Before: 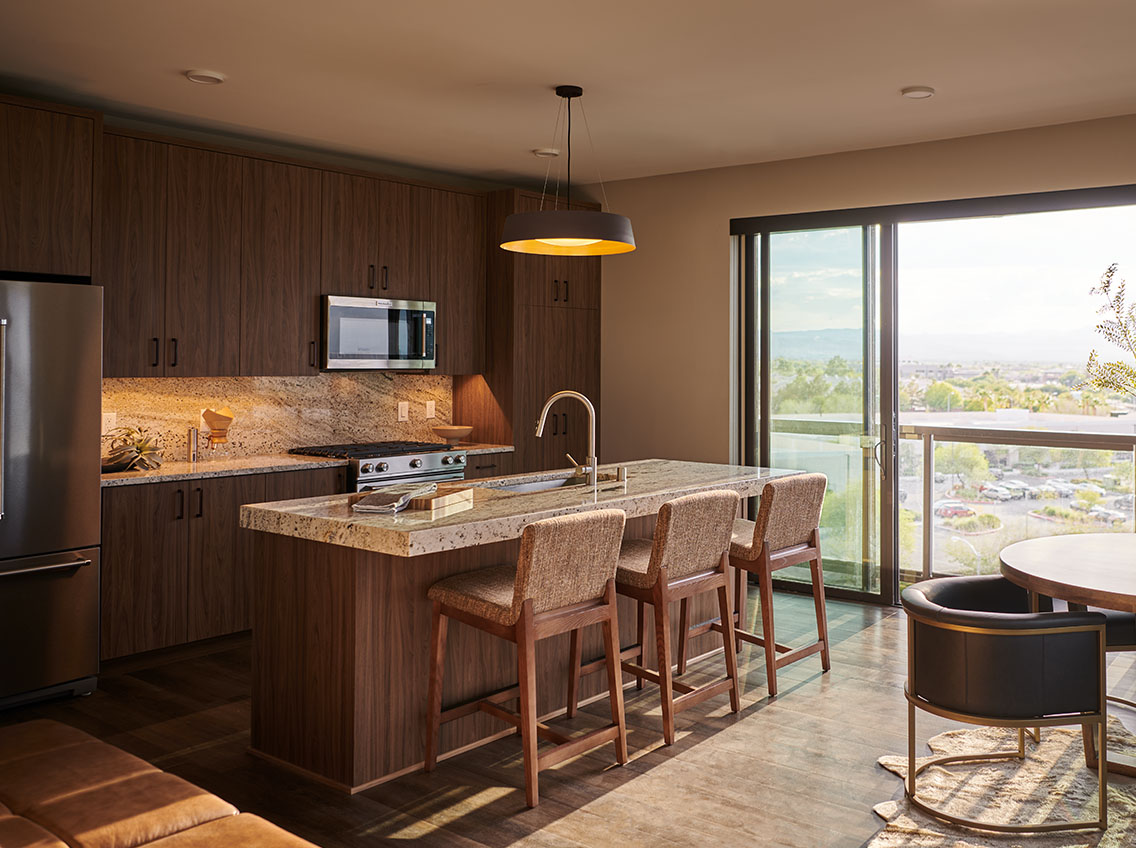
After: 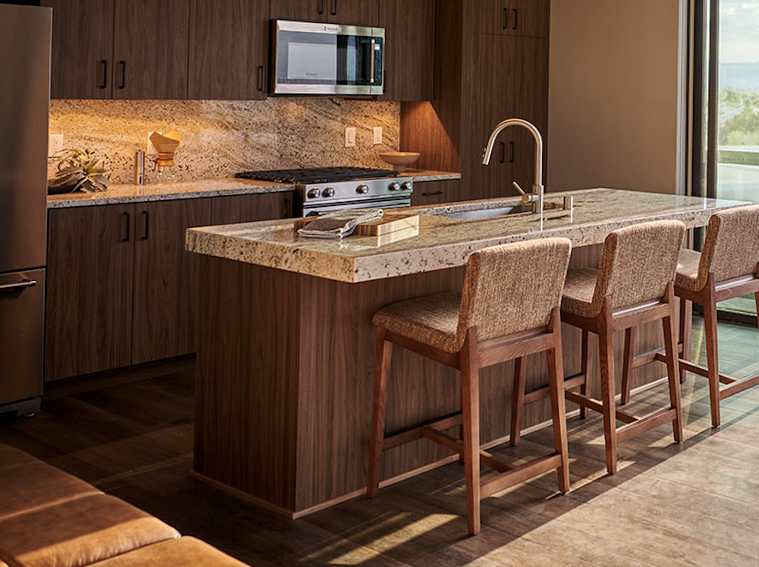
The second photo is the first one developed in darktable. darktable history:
crop and rotate: angle -0.82°, left 3.85%, top 31.828%, right 27.992%
local contrast: highlights 100%, shadows 100%, detail 120%, midtone range 0.2
